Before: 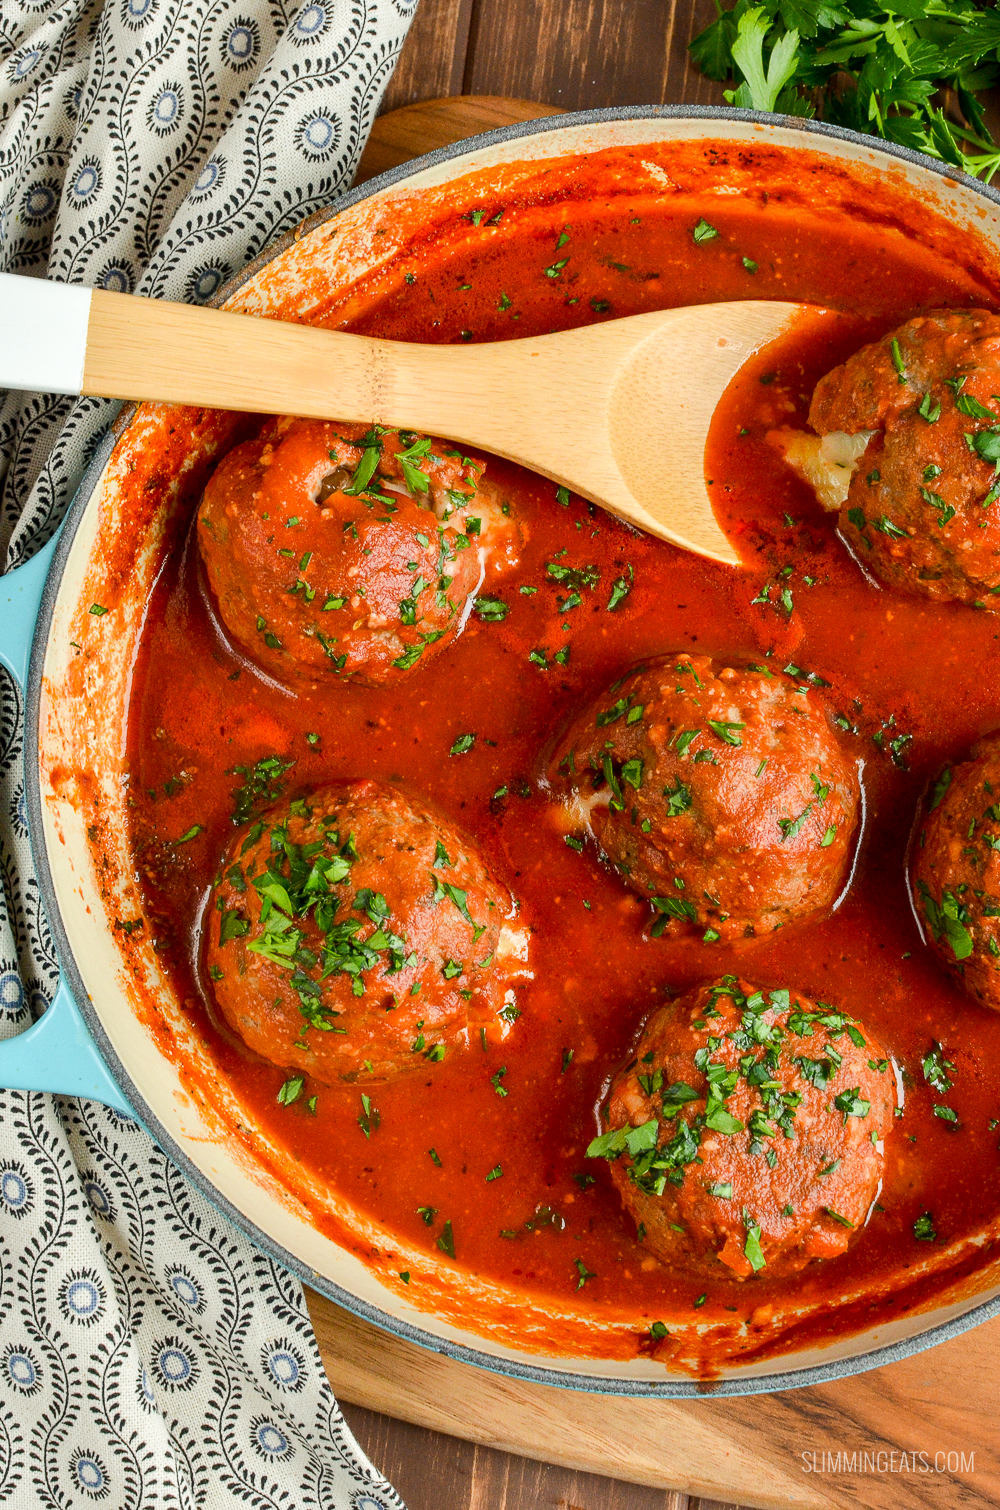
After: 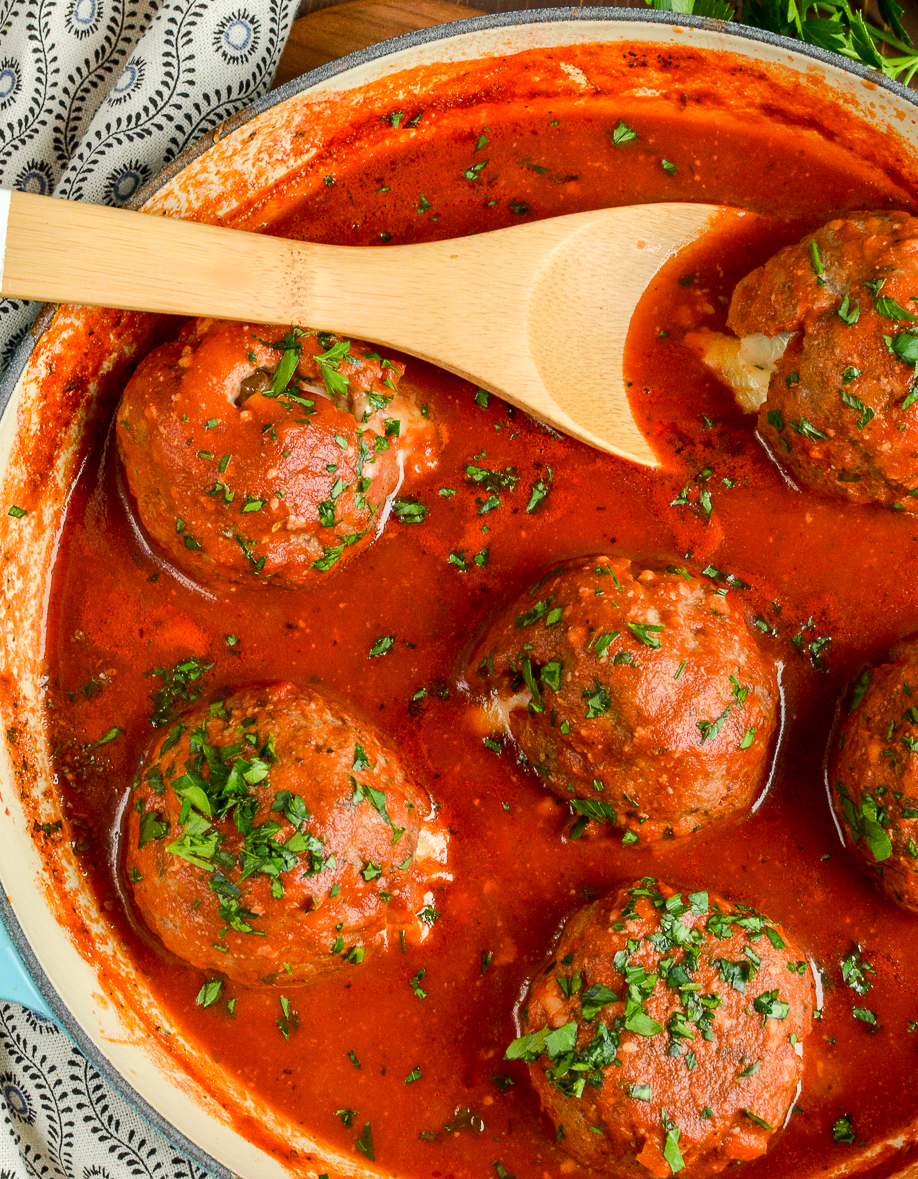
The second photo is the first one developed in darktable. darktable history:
crop: left 8.154%, top 6.53%, bottom 15.356%
